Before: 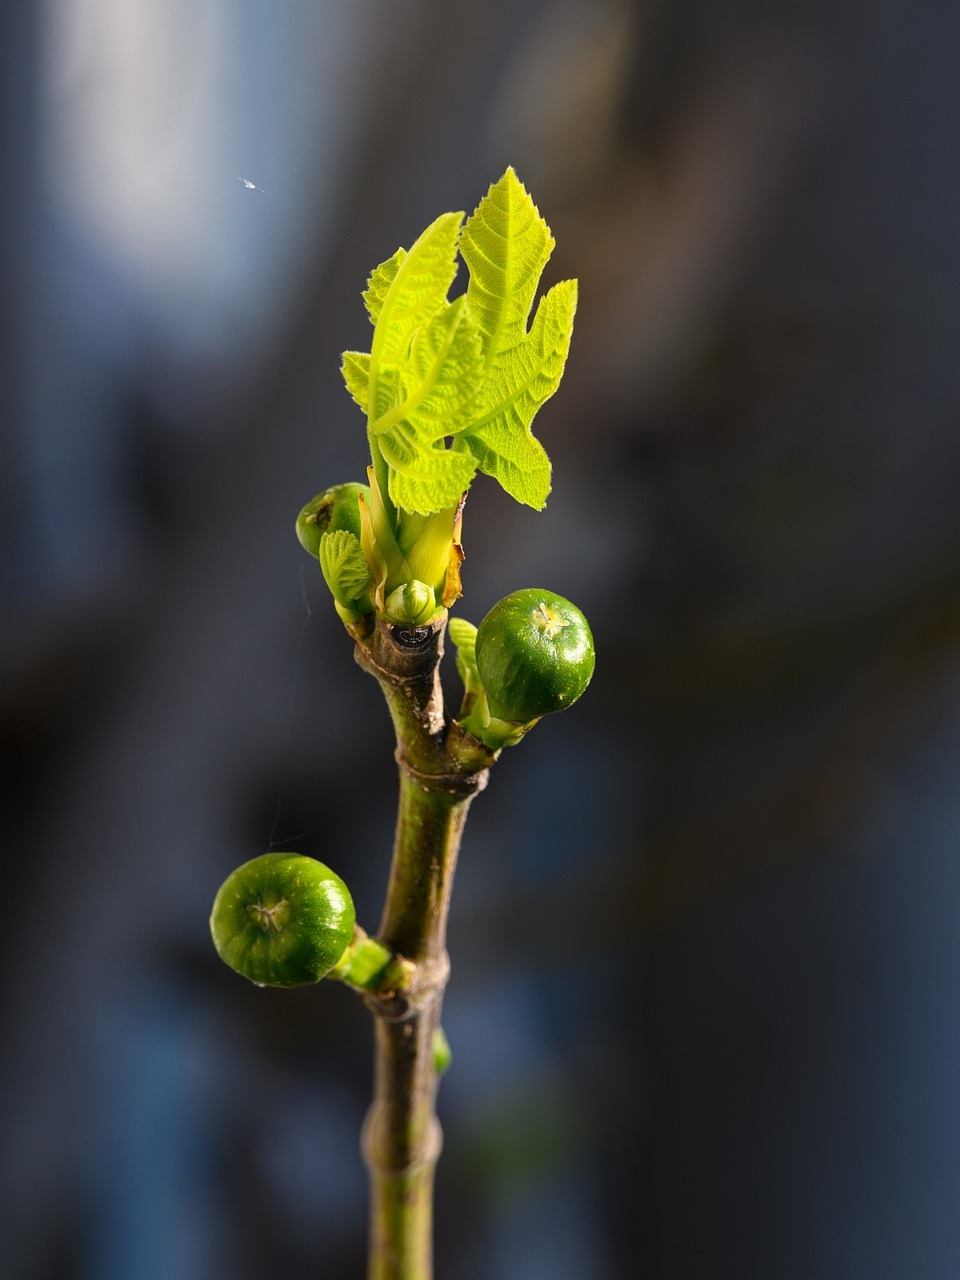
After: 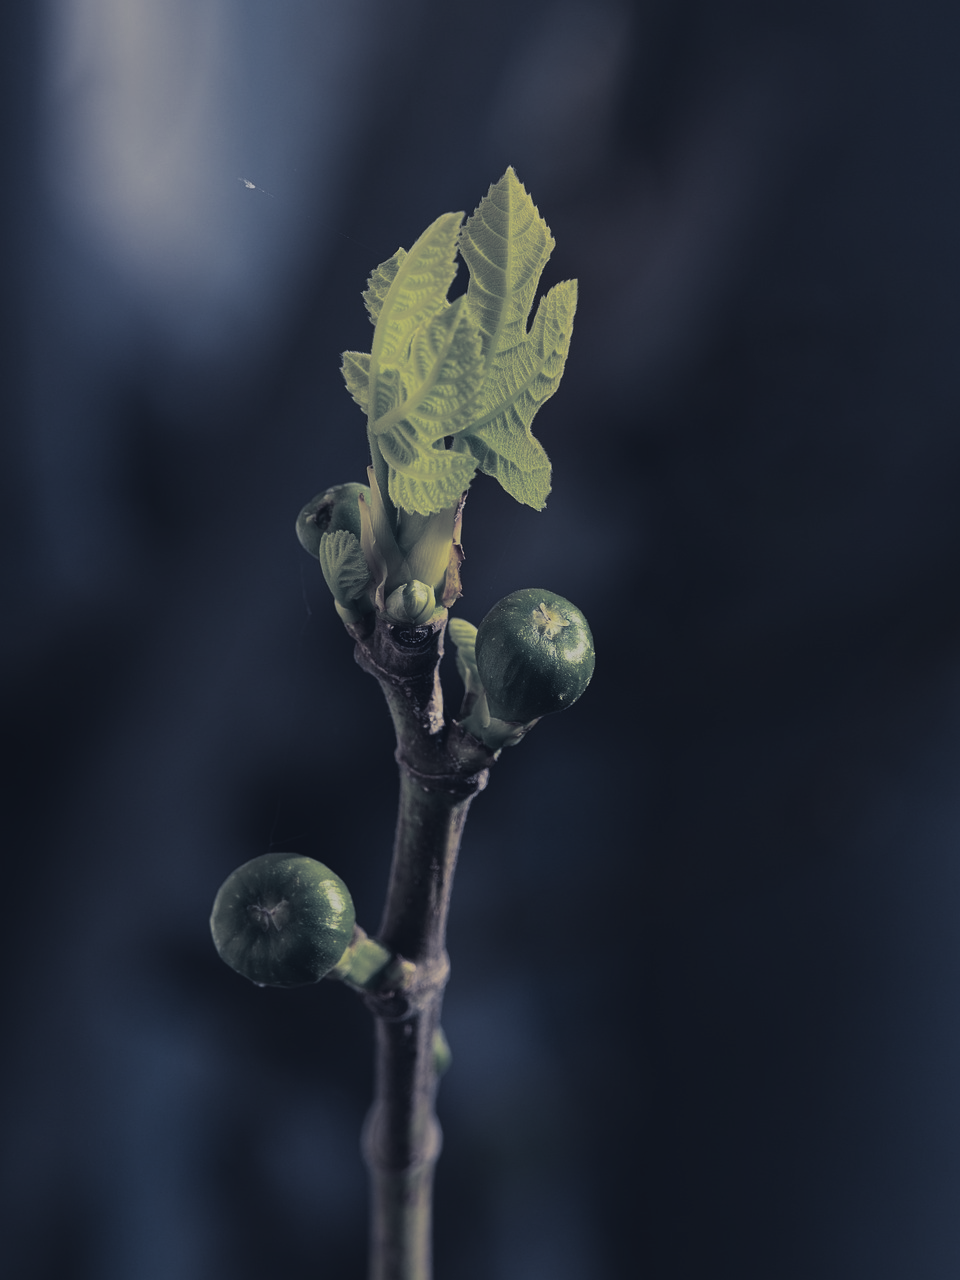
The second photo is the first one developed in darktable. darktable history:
contrast brightness saturation: contrast 0.1, saturation -0.36
exposure: black level correction -0.016, exposure -1.018 EV, compensate highlight preservation false
split-toning: shadows › hue 230.4°
